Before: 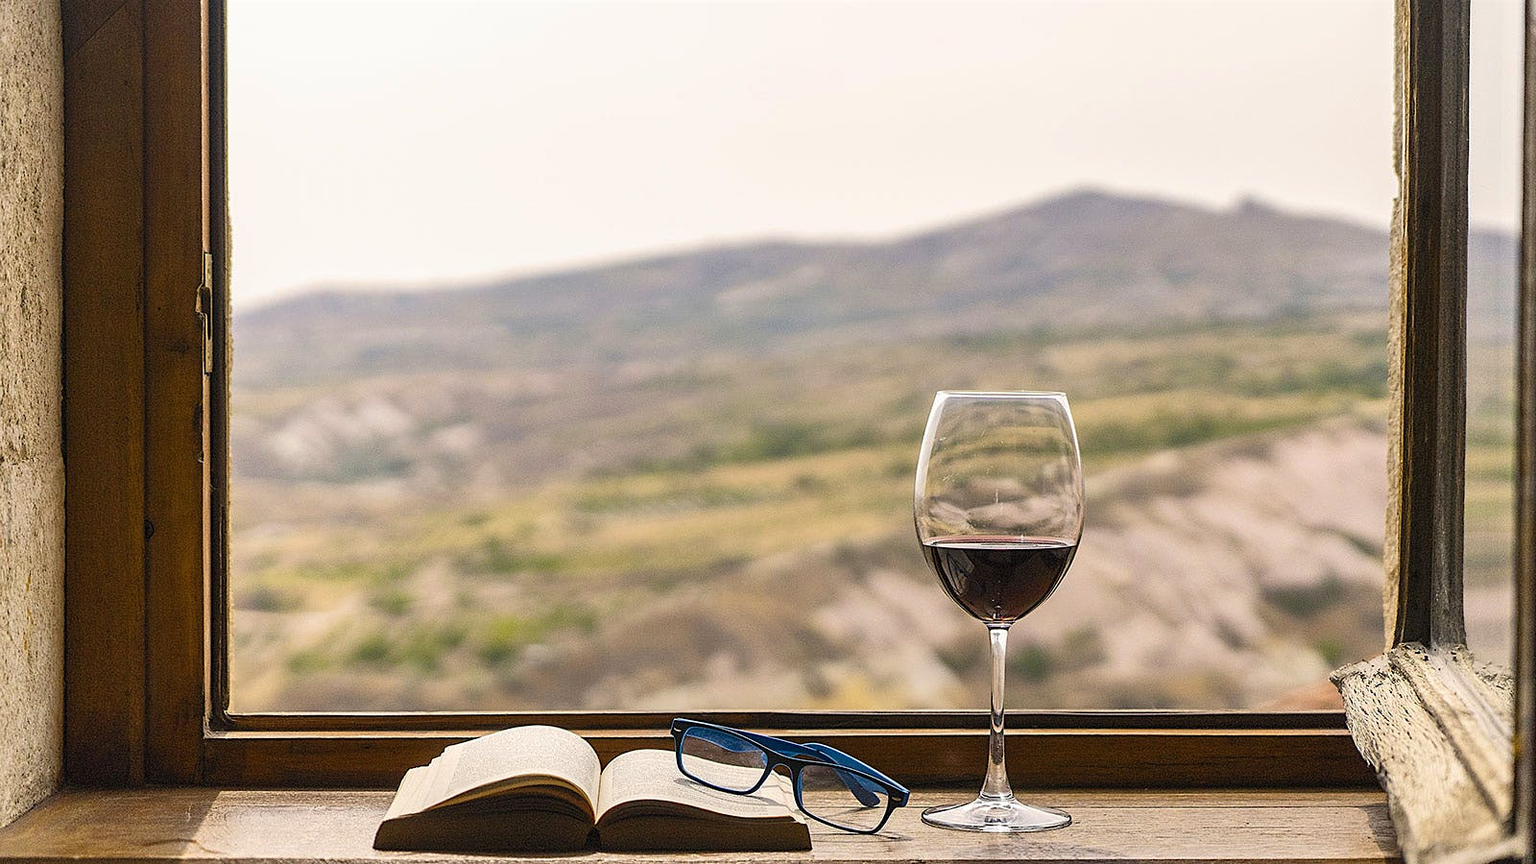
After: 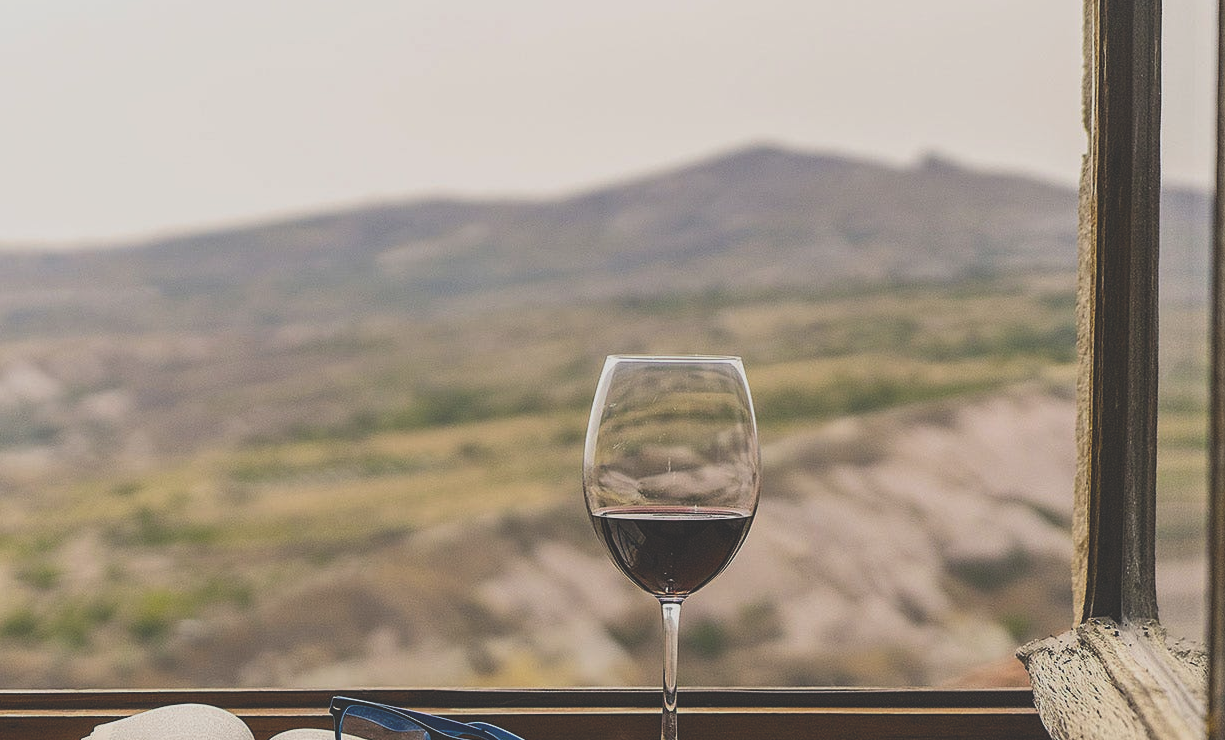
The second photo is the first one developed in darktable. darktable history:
crop: left 23.095%, top 5.827%, bottom 11.854%
exposure: black level correction -0.036, exposure -0.497 EV, compensate highlight preservation false
color balance: on, module defaults
